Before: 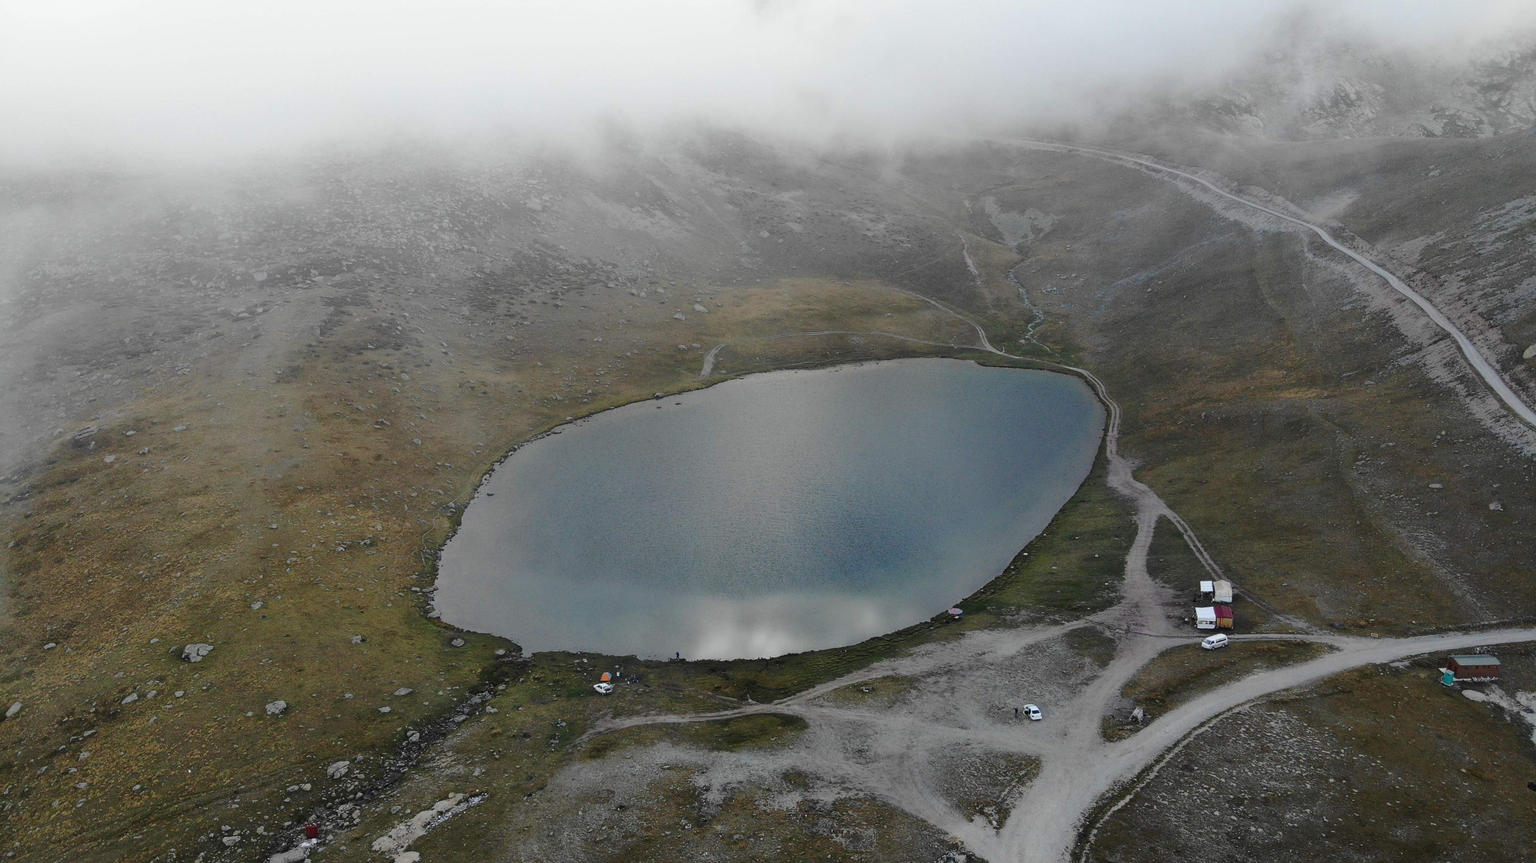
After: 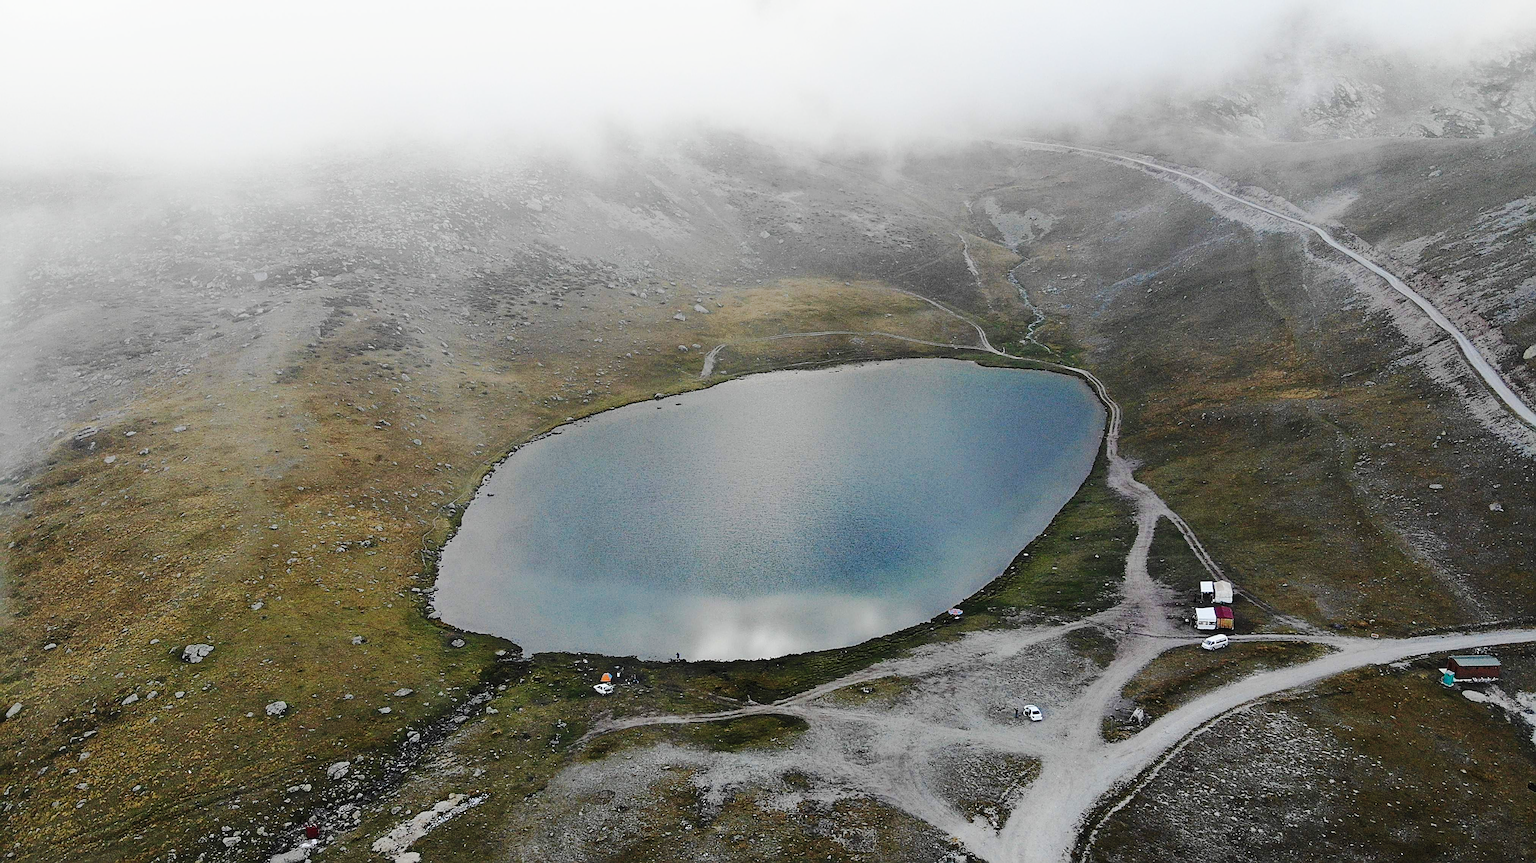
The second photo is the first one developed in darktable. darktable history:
sharpen: radius 2.676, amount 0.669
base curve: curves: ch0 [(0, 0) (0.032, 0.025) (0.121, 0.166) (0.206, 0.329) (0.605, 0.79) (1, 1)], preserve colors none
